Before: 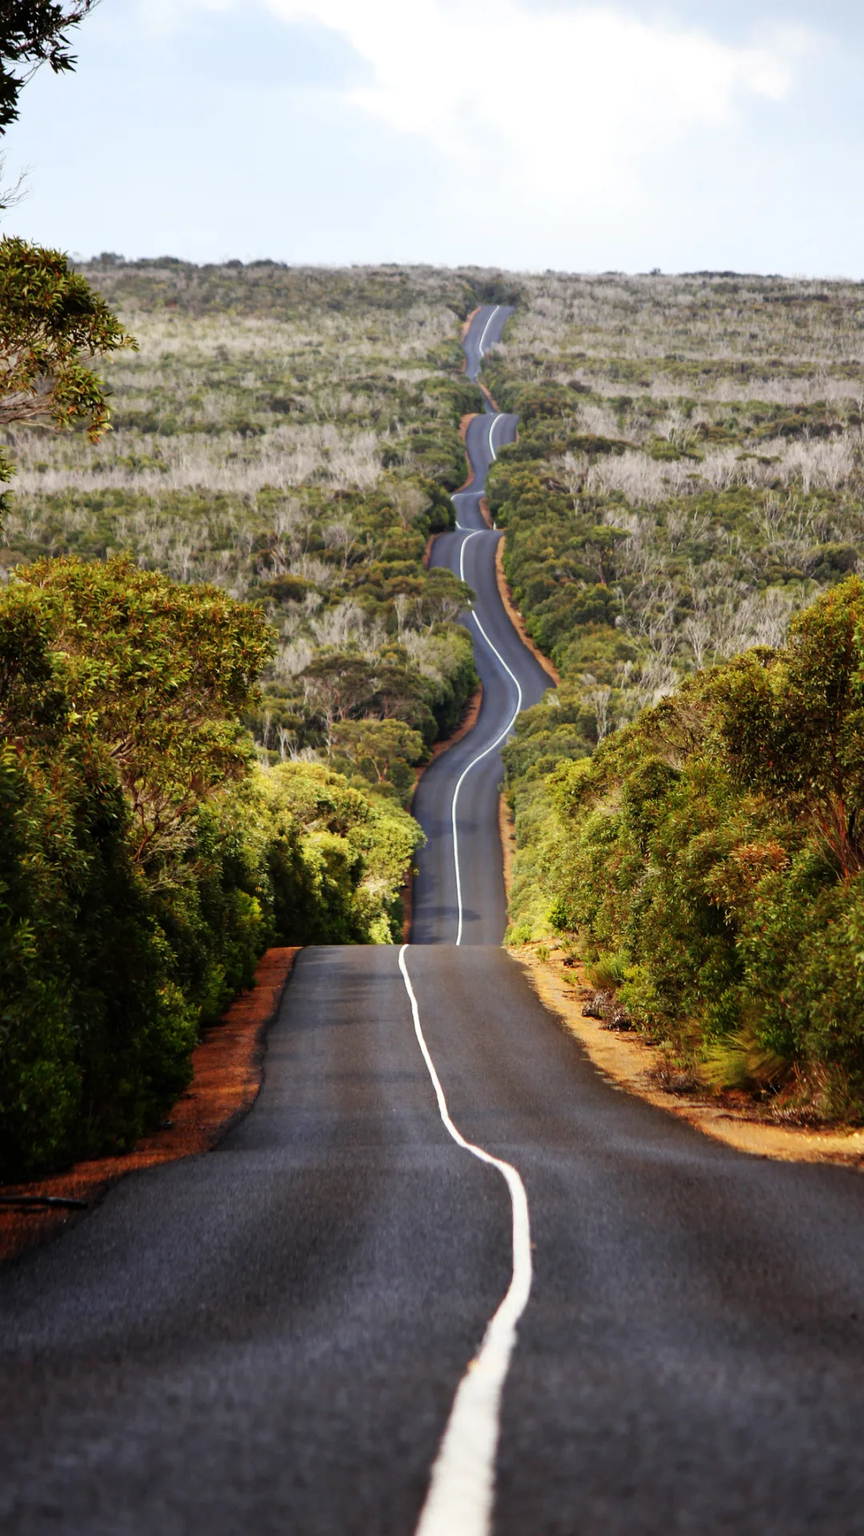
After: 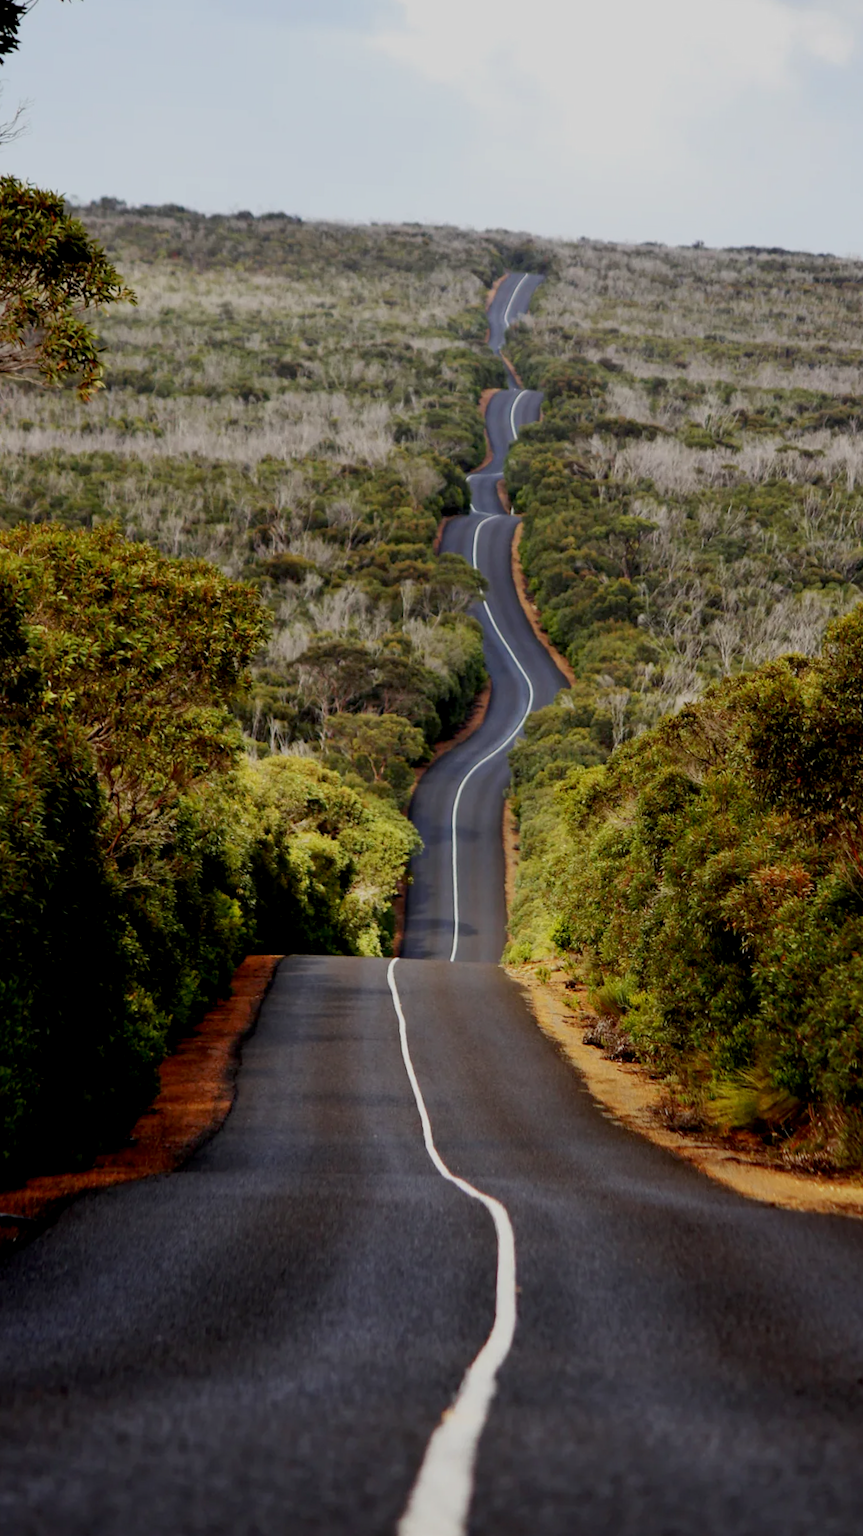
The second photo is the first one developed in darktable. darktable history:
crop and rotate: angle -2.61°
exposure: black level correction 0.009, exposure -0.622 EV, compensate highlight preservation false
